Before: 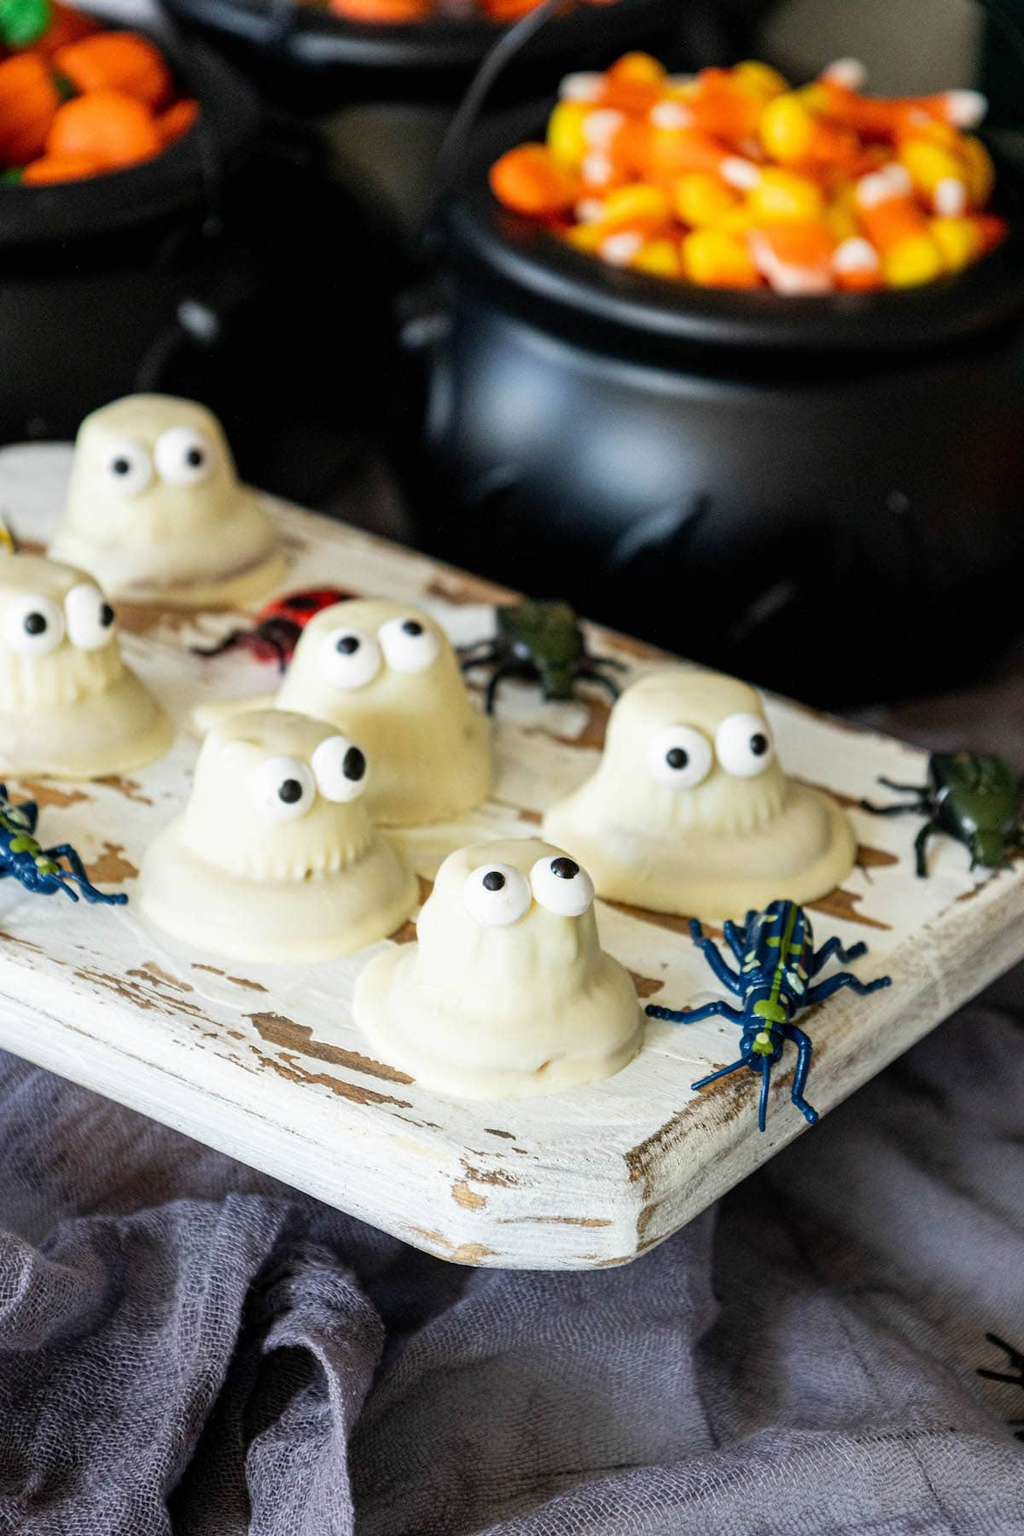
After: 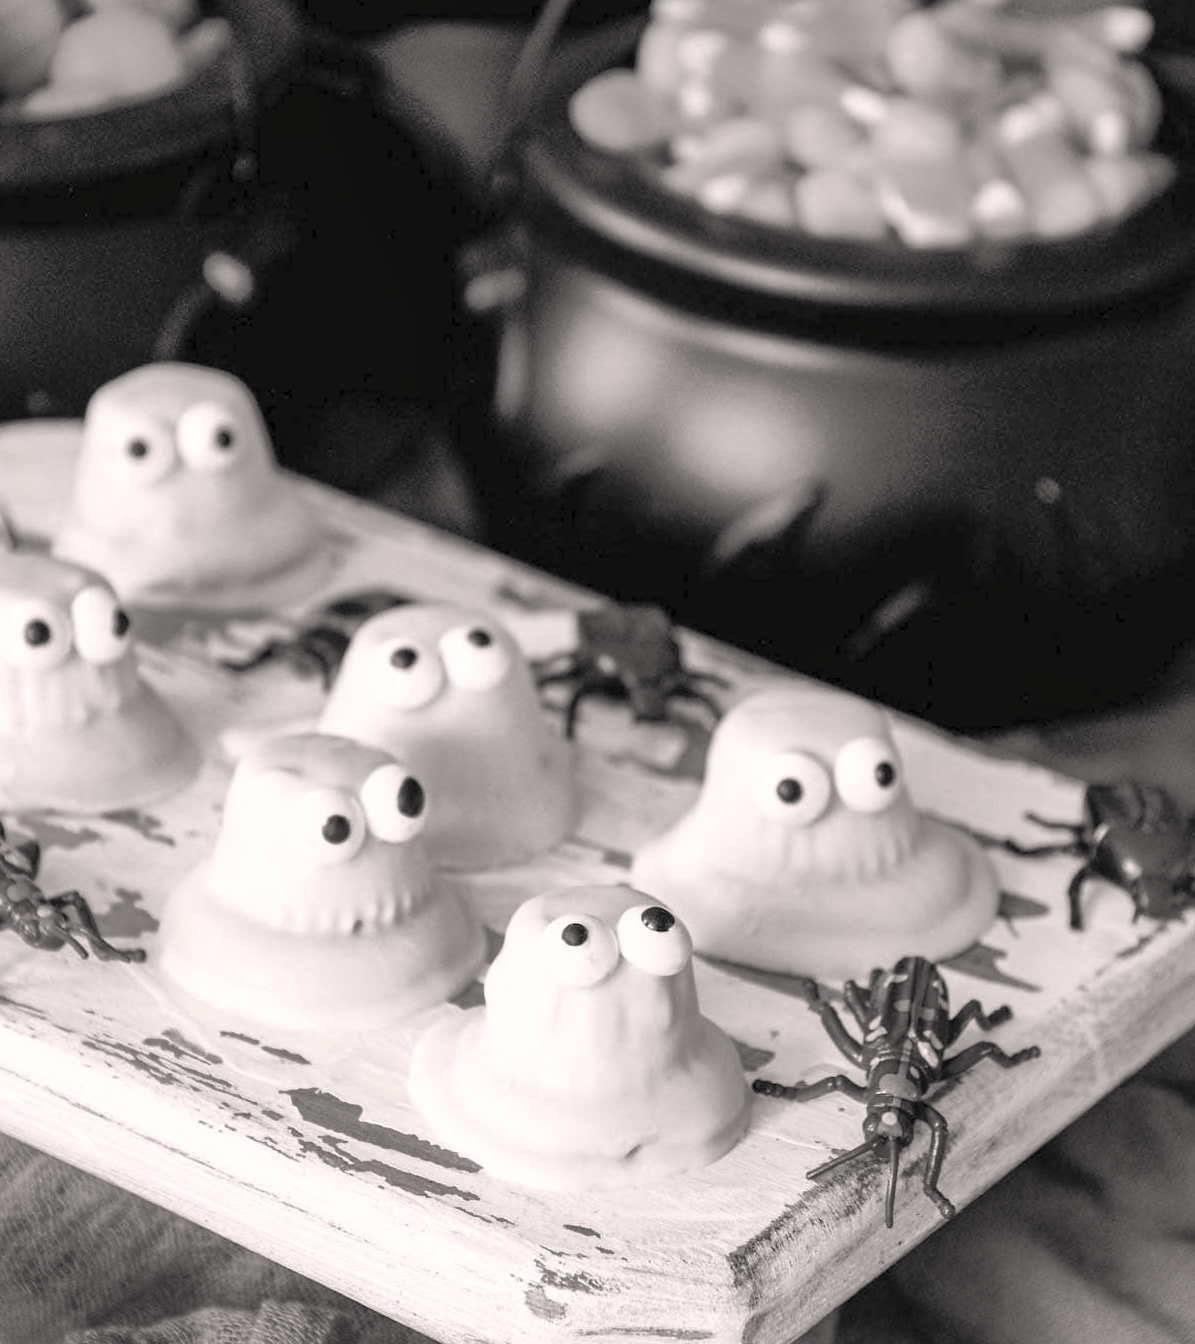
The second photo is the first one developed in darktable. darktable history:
crop: left 0.387%, top 5.469%, bottom 19.809%
color calibration: output gray [0.21, 0.42, 0.37, 0], gray › normalize channels true, illuminant same as pipeline (D50), adaptation XYZ, x 0.346, y 0.359, gamut compression 0
color correction: highlights a* 3.22, highlights b* 1.93, saturation 1.19
shadows and highlights: on, module defaults
exposure: exposure 0.2 EV, compensate highlight preservation false
contrast brightness saturation: contrast 0.14, brightness 0.21
color balance rgb: linear chroma grading › global chroma 15%, perceptual saturation grading › global saturation 30%
